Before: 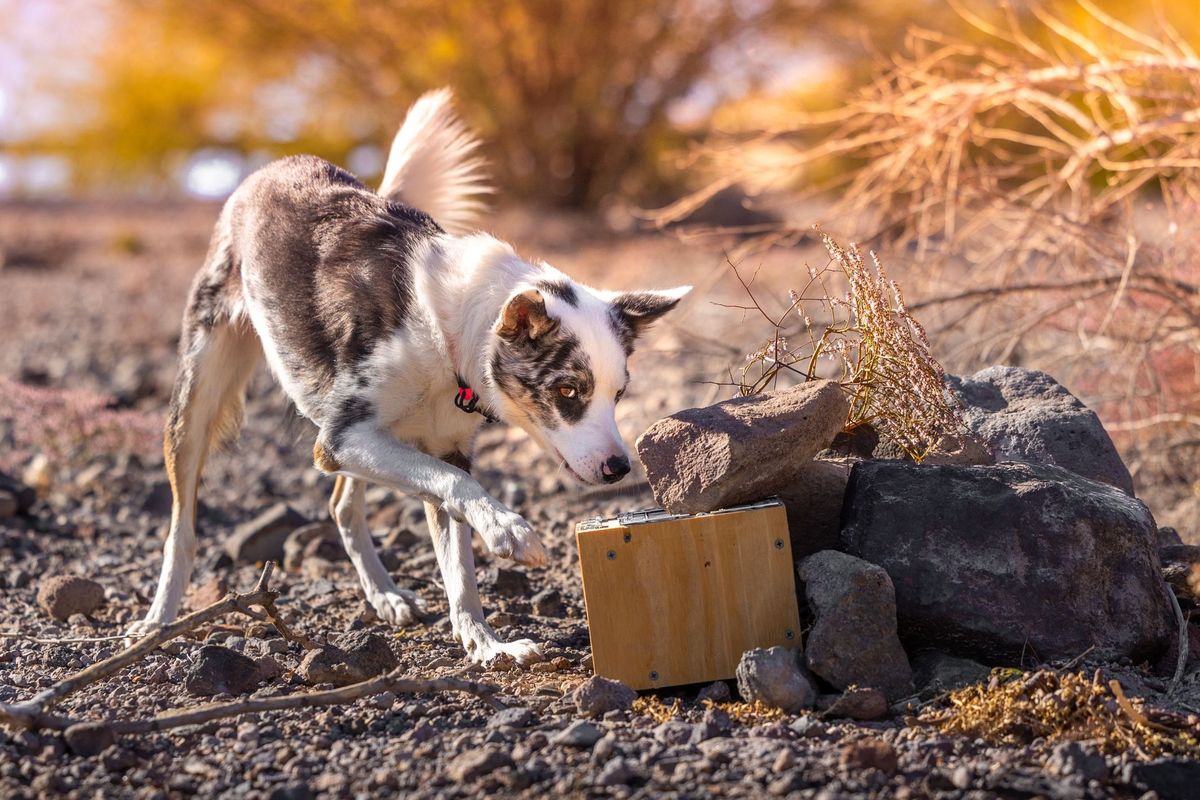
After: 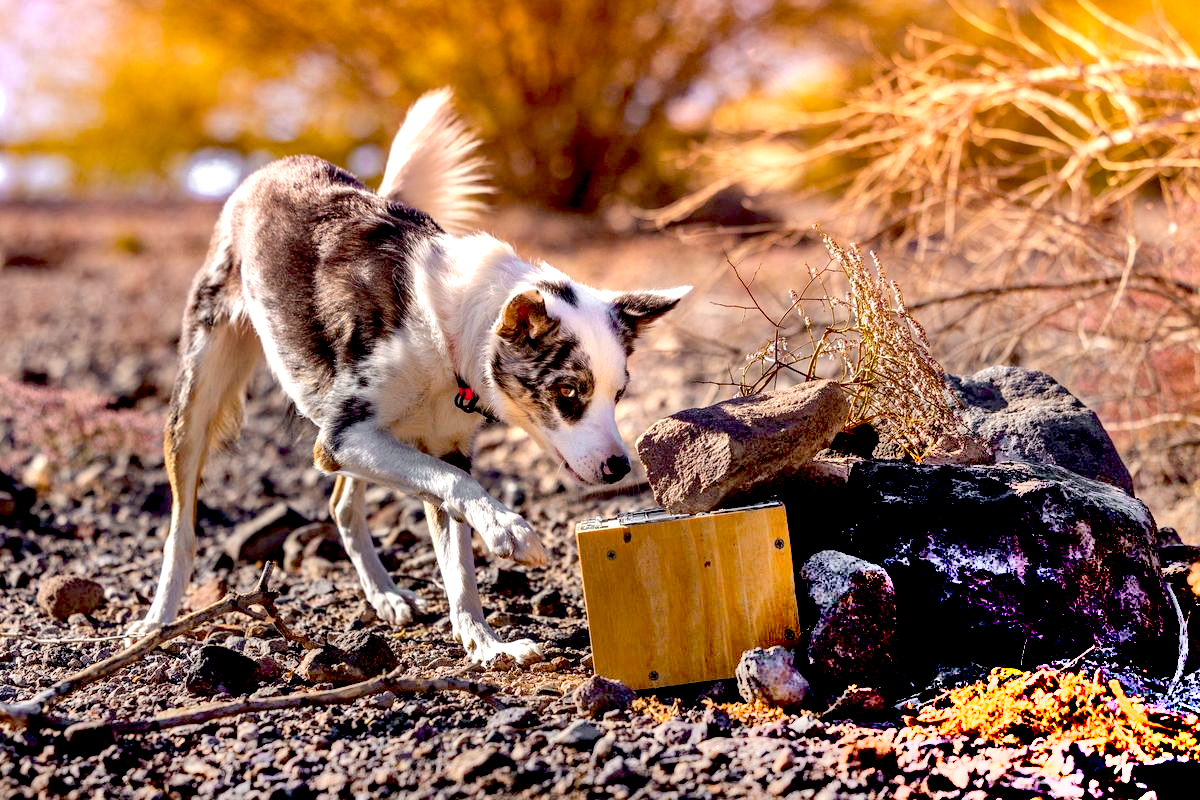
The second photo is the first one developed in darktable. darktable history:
exposure: black level correction 0.031, exposure 0.304 EV, compensate highlight preservation false
shadows and highlights: shadows 75, highlights -25, soften with gaussian
haze removal: compatibility mode true, adaptive false
